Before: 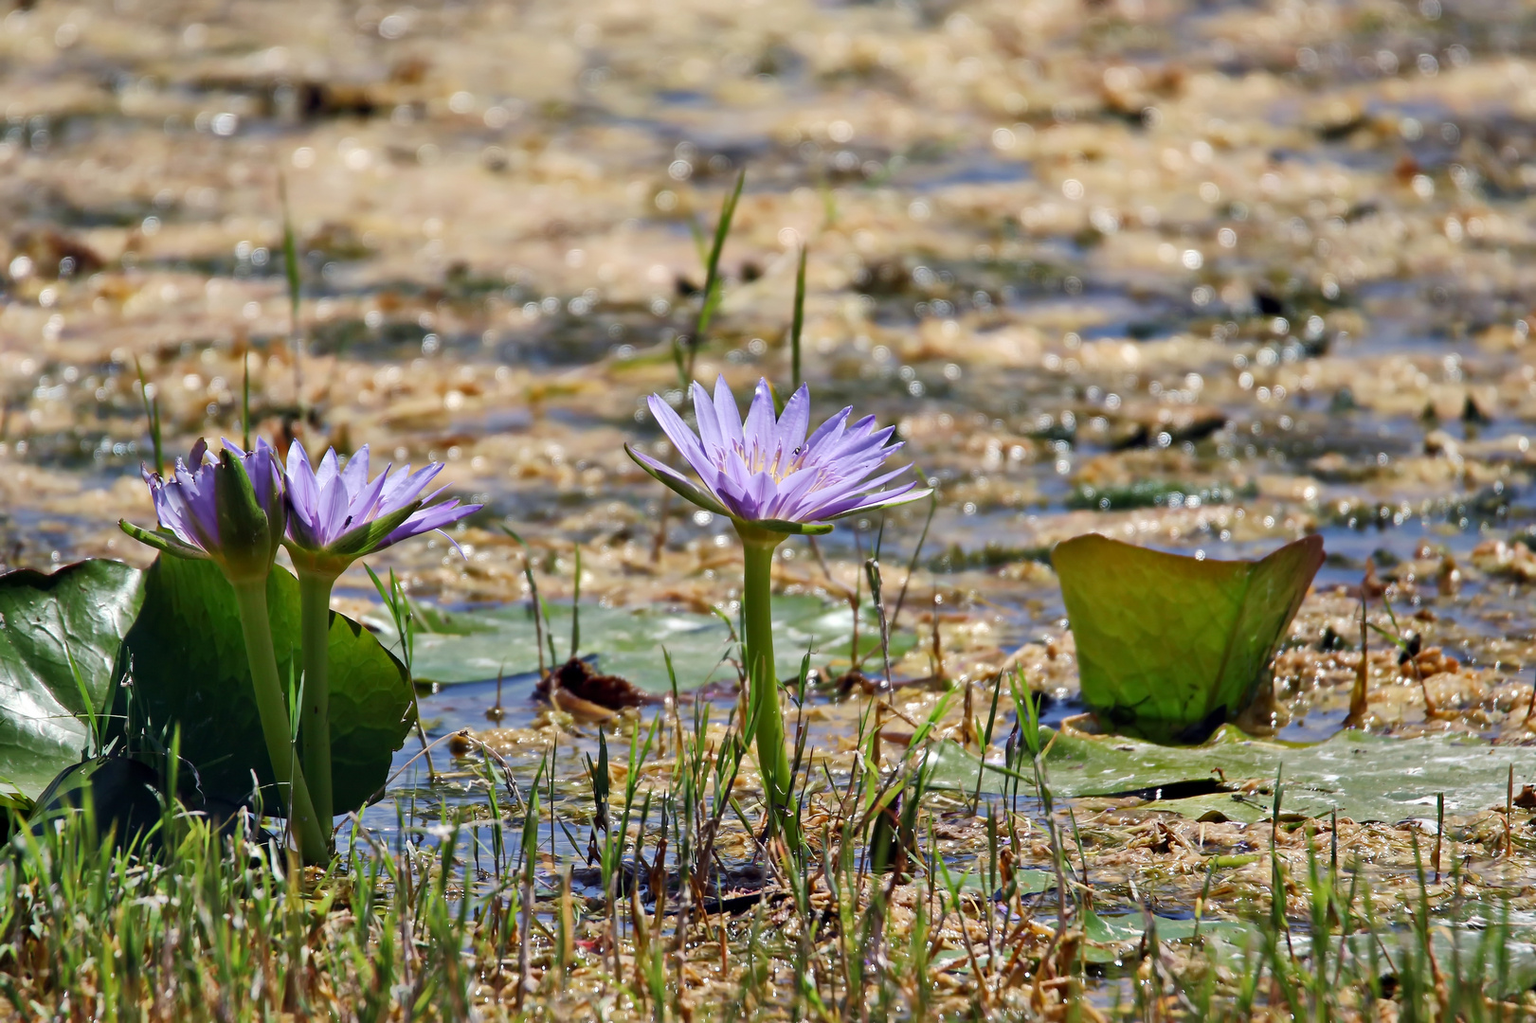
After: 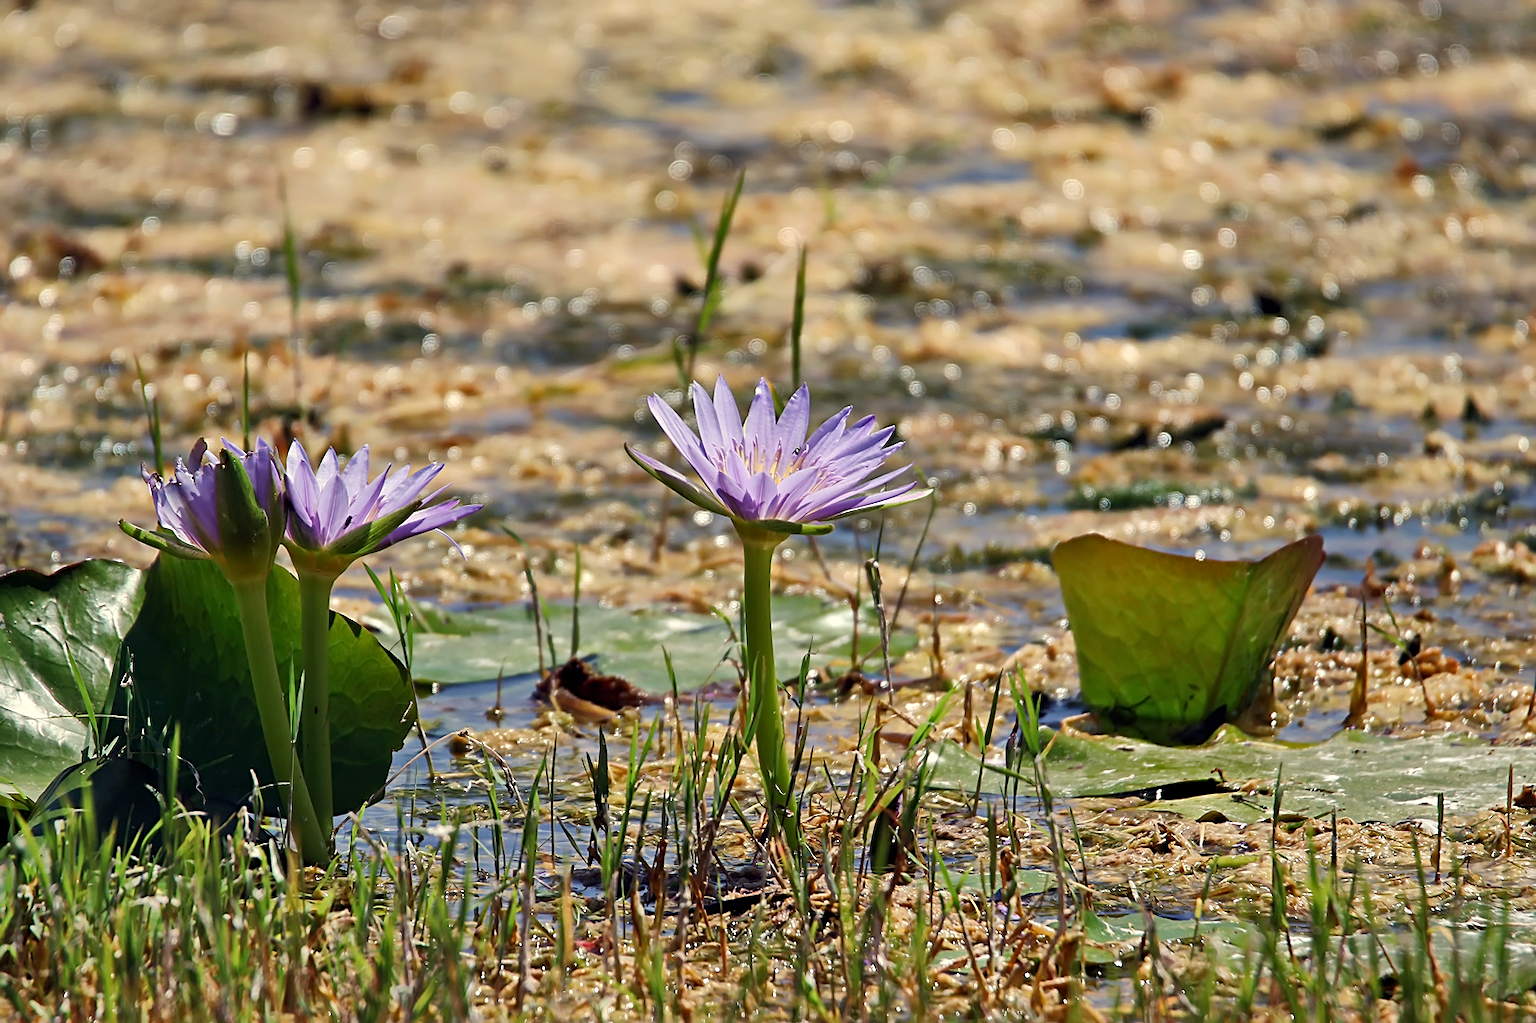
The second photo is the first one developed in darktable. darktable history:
white balance: red 1.029, blue 0.92
sharpen: on, module defaults
shadows and highlights: radius 337.17, shadows 29.01, soften with gaussian
